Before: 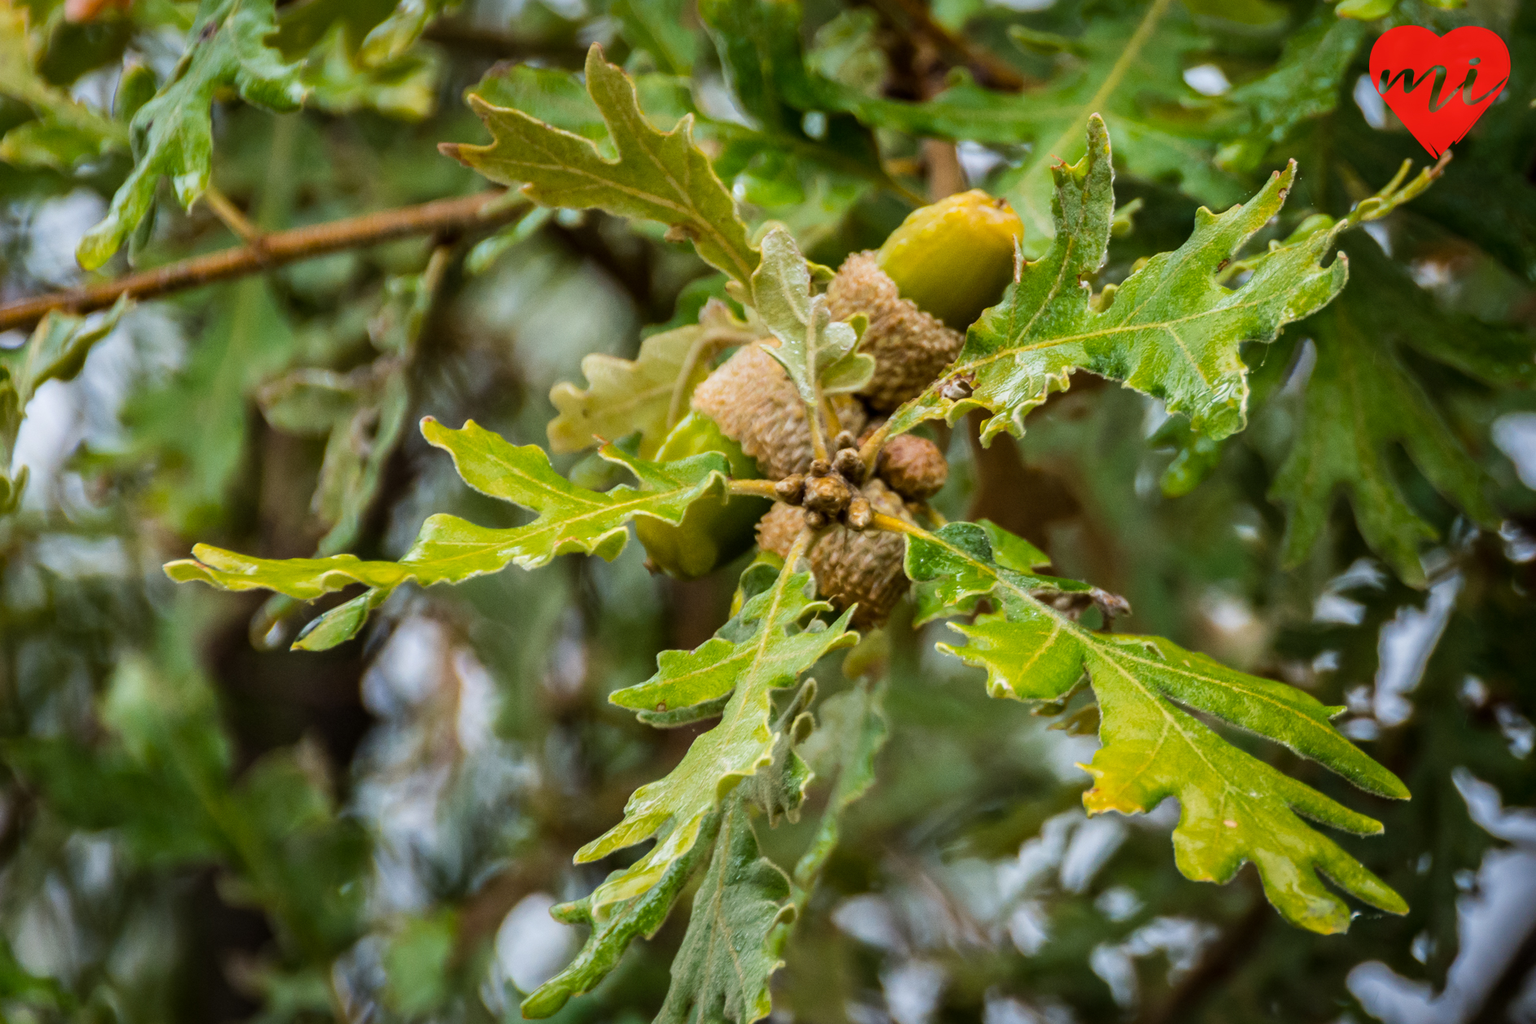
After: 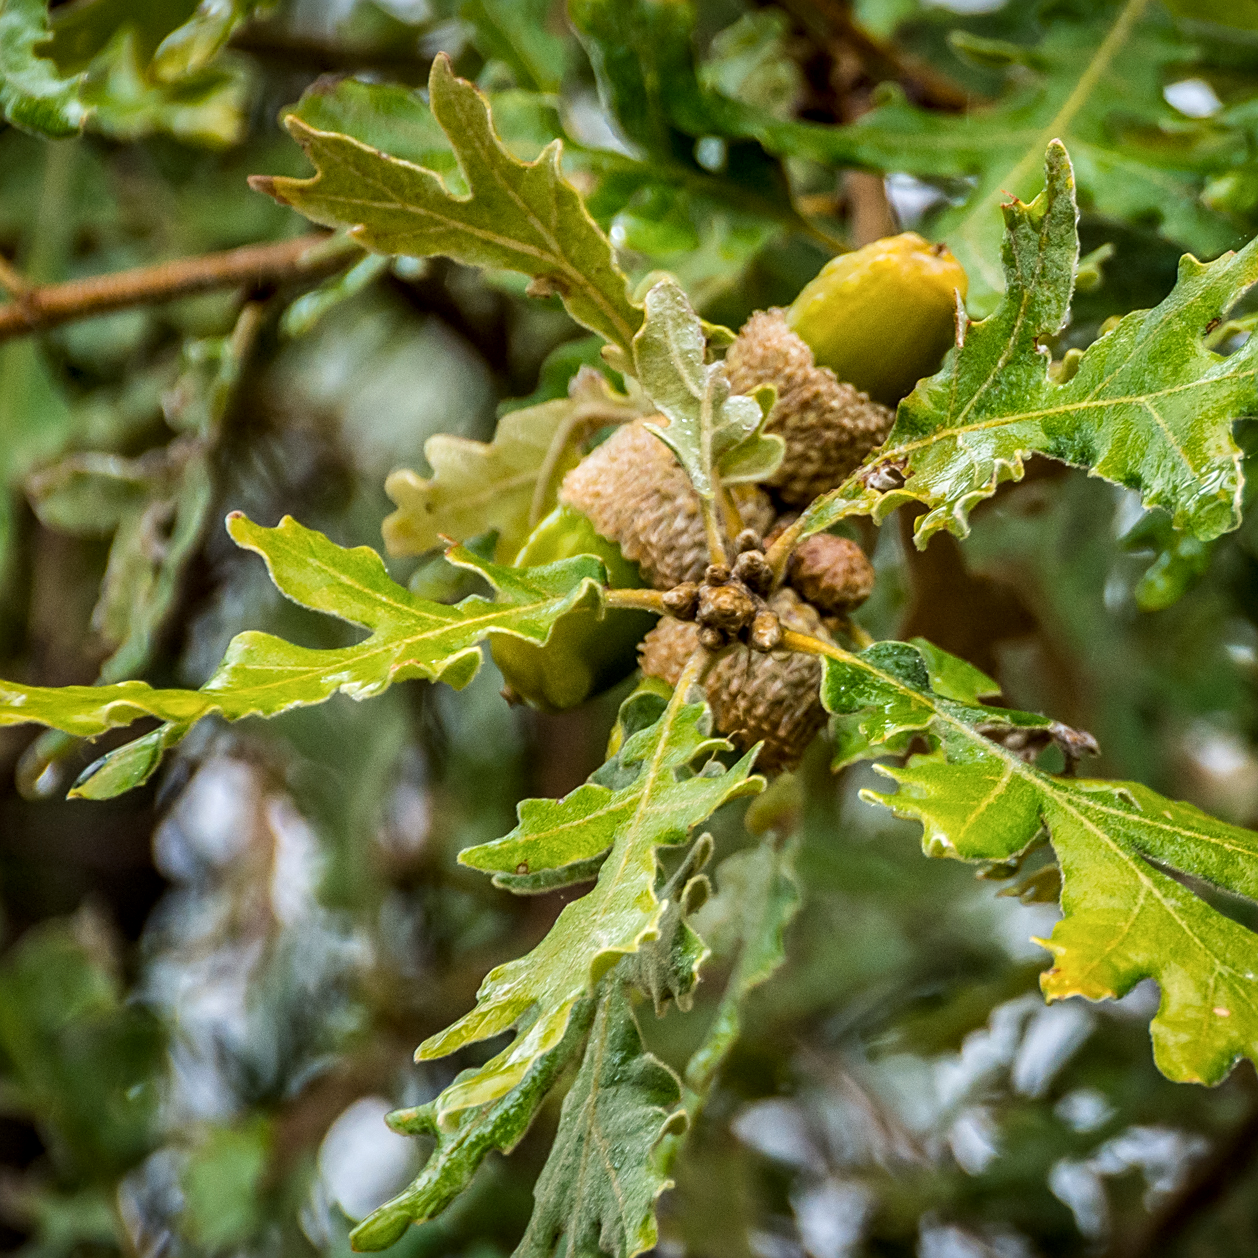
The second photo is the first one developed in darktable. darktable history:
sharpen: on, module defaults
local contrast: detail 130%
crop: left 15.405%, right 17.881%
